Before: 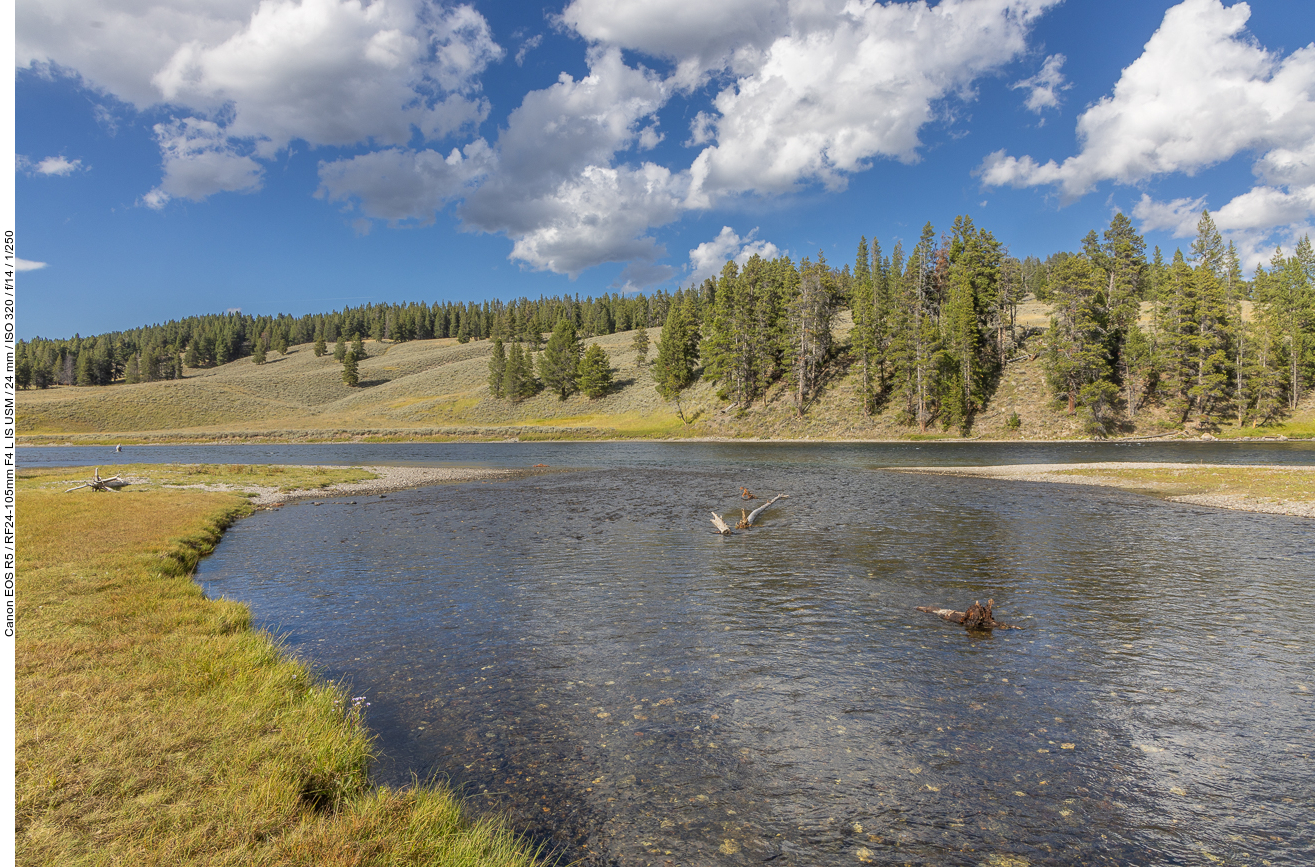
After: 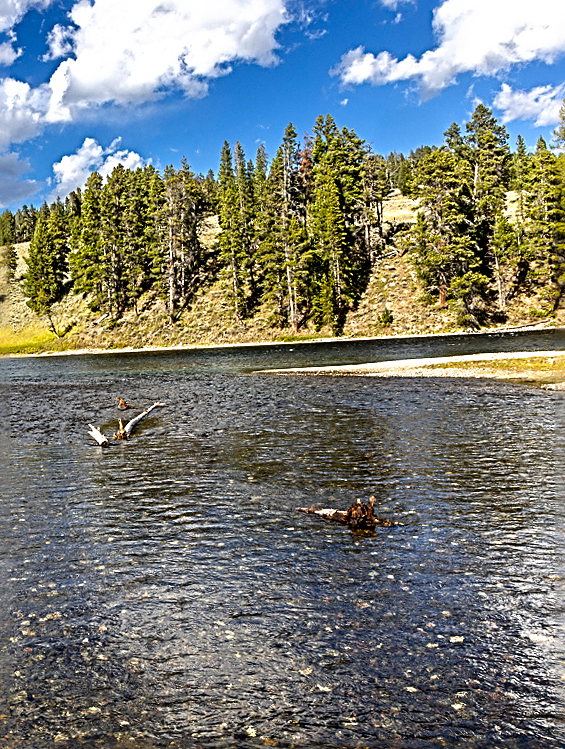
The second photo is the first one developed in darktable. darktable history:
rotate and perspective: rotation -3°, crop left 0.031, crop right 0.968, crop top 0.07, crop bottom 0.93
crop: left 47.628%, top 6.643%, right 7.874%
filmic rgb: black relative exposure -8.2 EV, white relative exposure 2.2 EV, threshold 3 EV, hardness 7.11, latitude 85.74%, contrast 1.696, highlights saturation mix -4%, shadows ↔ highlights balance -2.69%, preserve chrominance no, color science v5 (2021), contrast in shadows safe, contrast in highlights safe, enable highlight reconstruction true
sharpen: radius 3.69, amount 0.928
